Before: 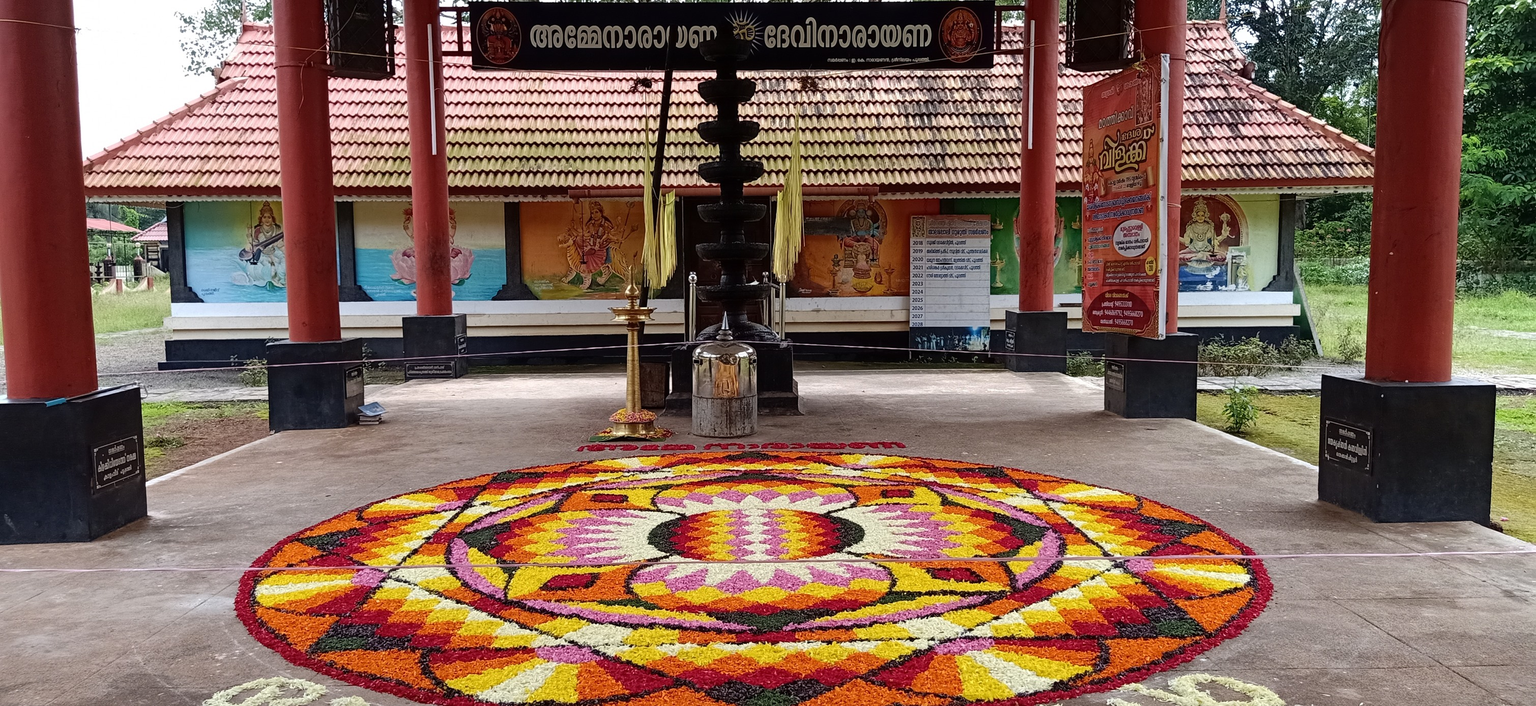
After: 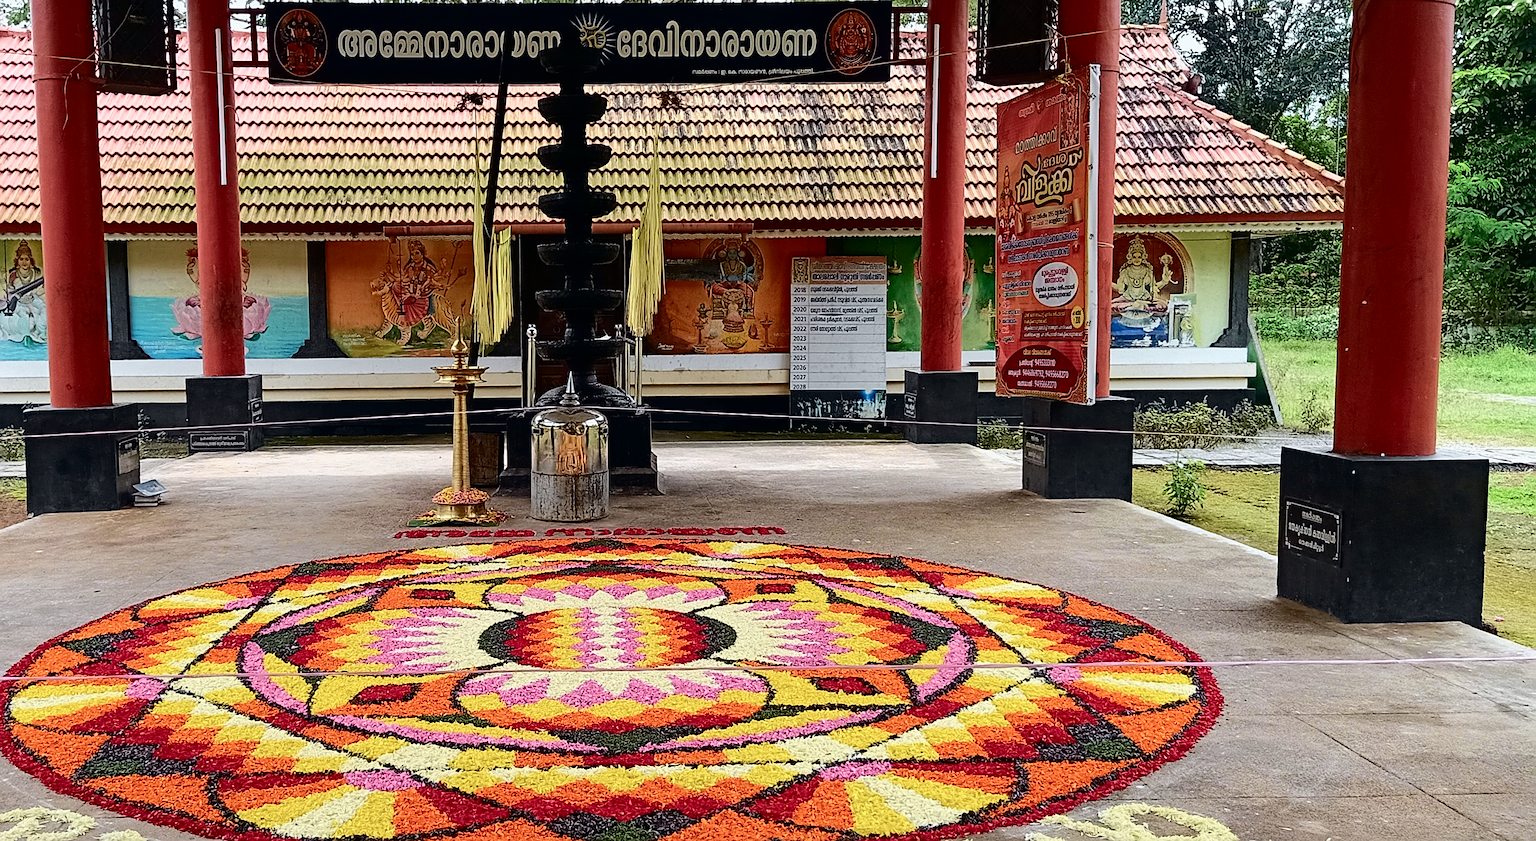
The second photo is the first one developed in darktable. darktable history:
sharpen: on, module defaults
tone curve: curves: ch0 [(0, 0) (0.035, 0.017) (0.131, 0.108) (0.279, 0.279) (0.476, 0.554) (0.617, 0.693) (0.704, 0.77) (0.801, 0.854) (0.895, 0.927) (1, 0.976)]; ch1 [(0, 0) (0.318, 0.278) (0.444, 0.427) (0.493, 0.488) (0.504, 0.497) (0.537, 0.538) (0.594, 0.616) (0.746, 0.764) (1, 1)]; ch2 [(0, 0) (0.316, 0.292) (0.381, 0.37) (0.423, 0.448) (0.476, 0.482) (0.502, 0.495) (0.529, 0.547) (0.583, 0.608) (0.639, 0.657) (0.7, 0.7) (0.861, 0.808) (1, 0.951)], color space Lab, independent channels, preserve colors none
crop: left 16.093%
